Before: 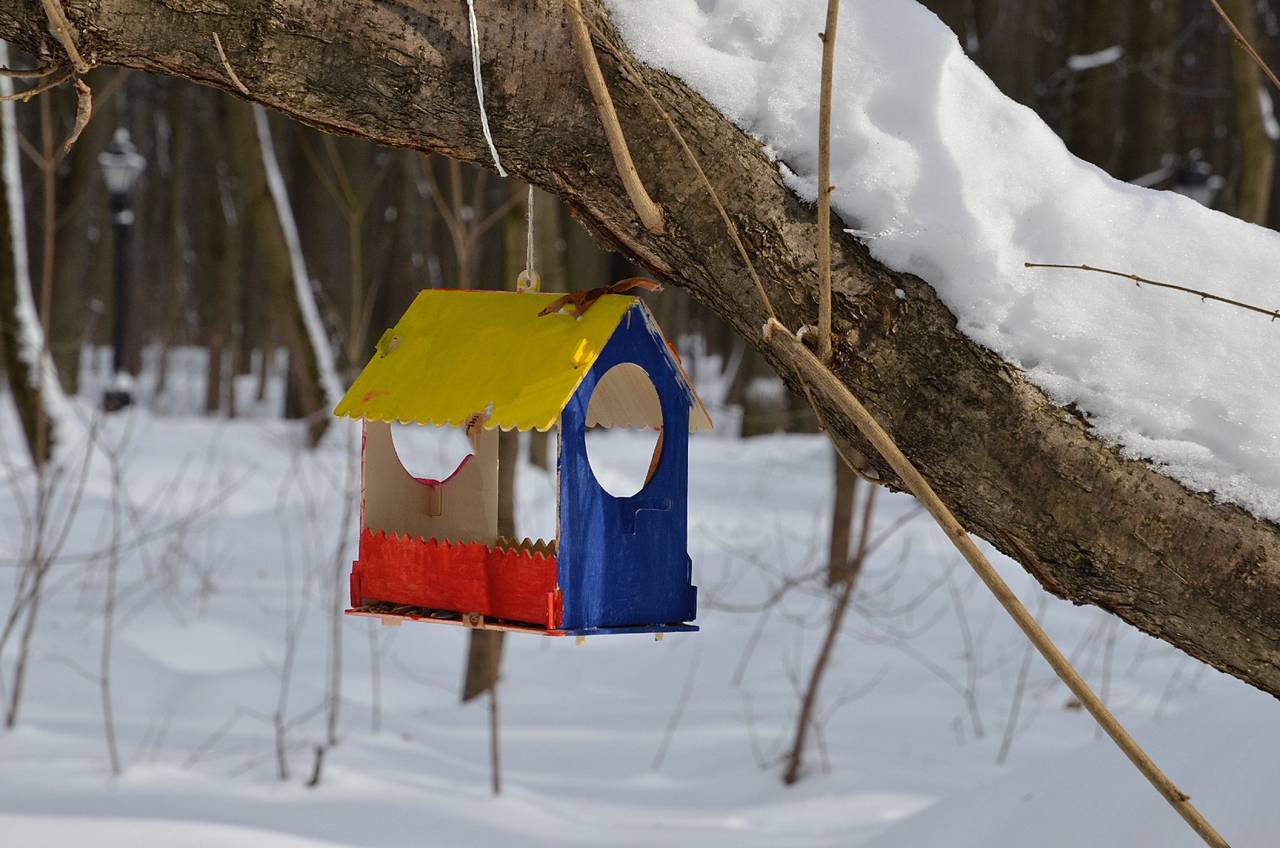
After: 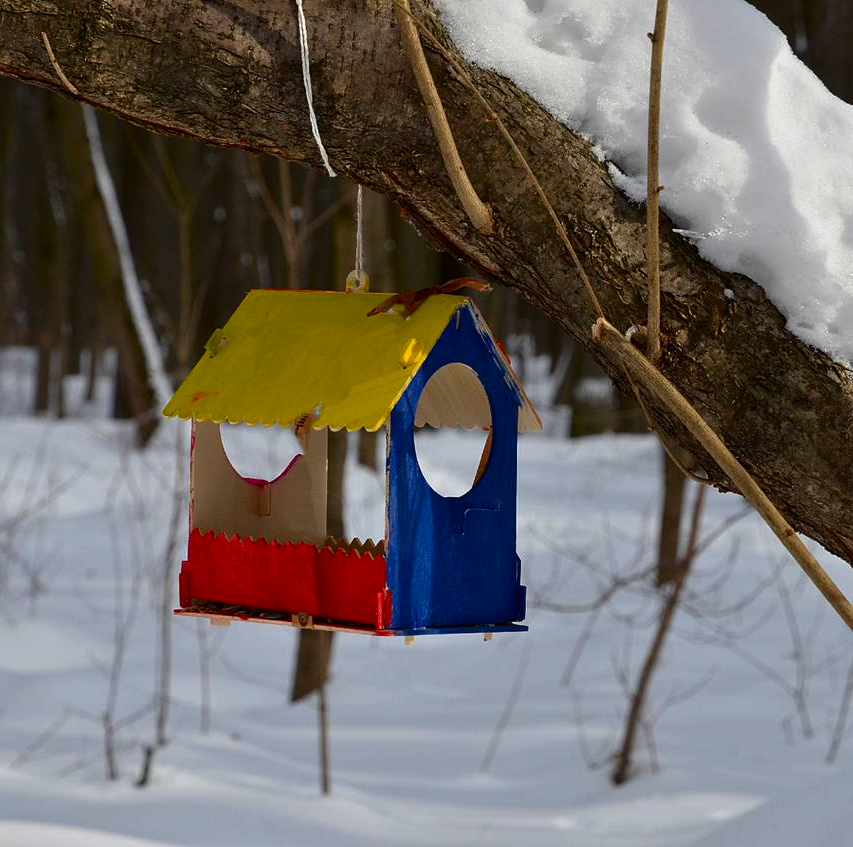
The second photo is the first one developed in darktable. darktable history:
contrast brightness saturation: contrast 0.067, brightness -0.144, saturation 0.116
crop and rotate: left 13.407%, right 19.882%
